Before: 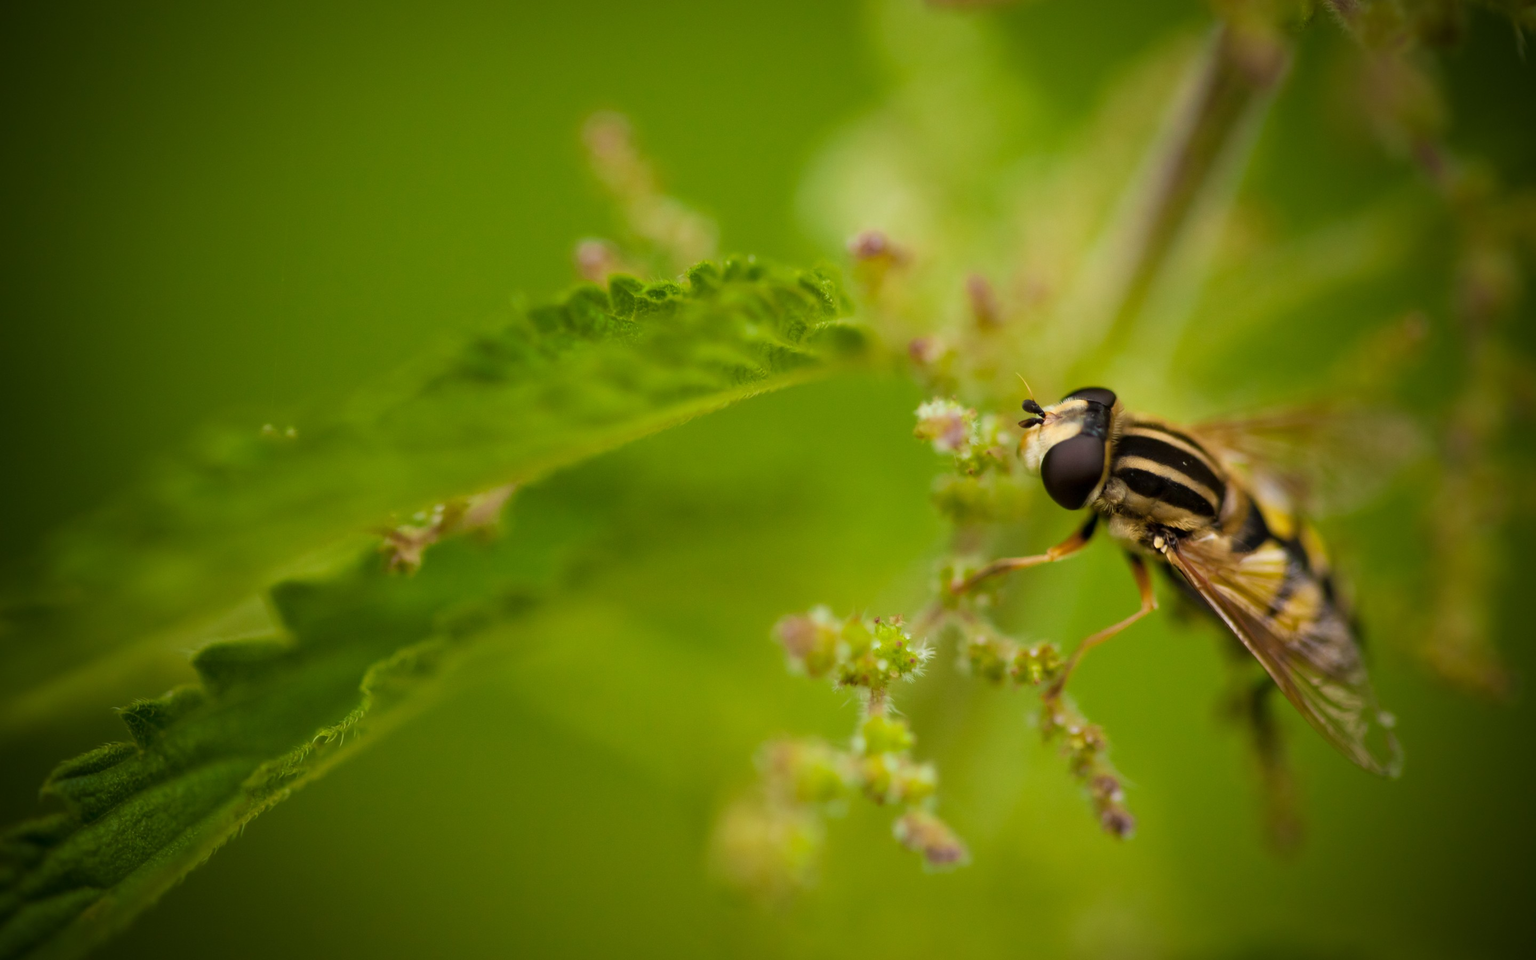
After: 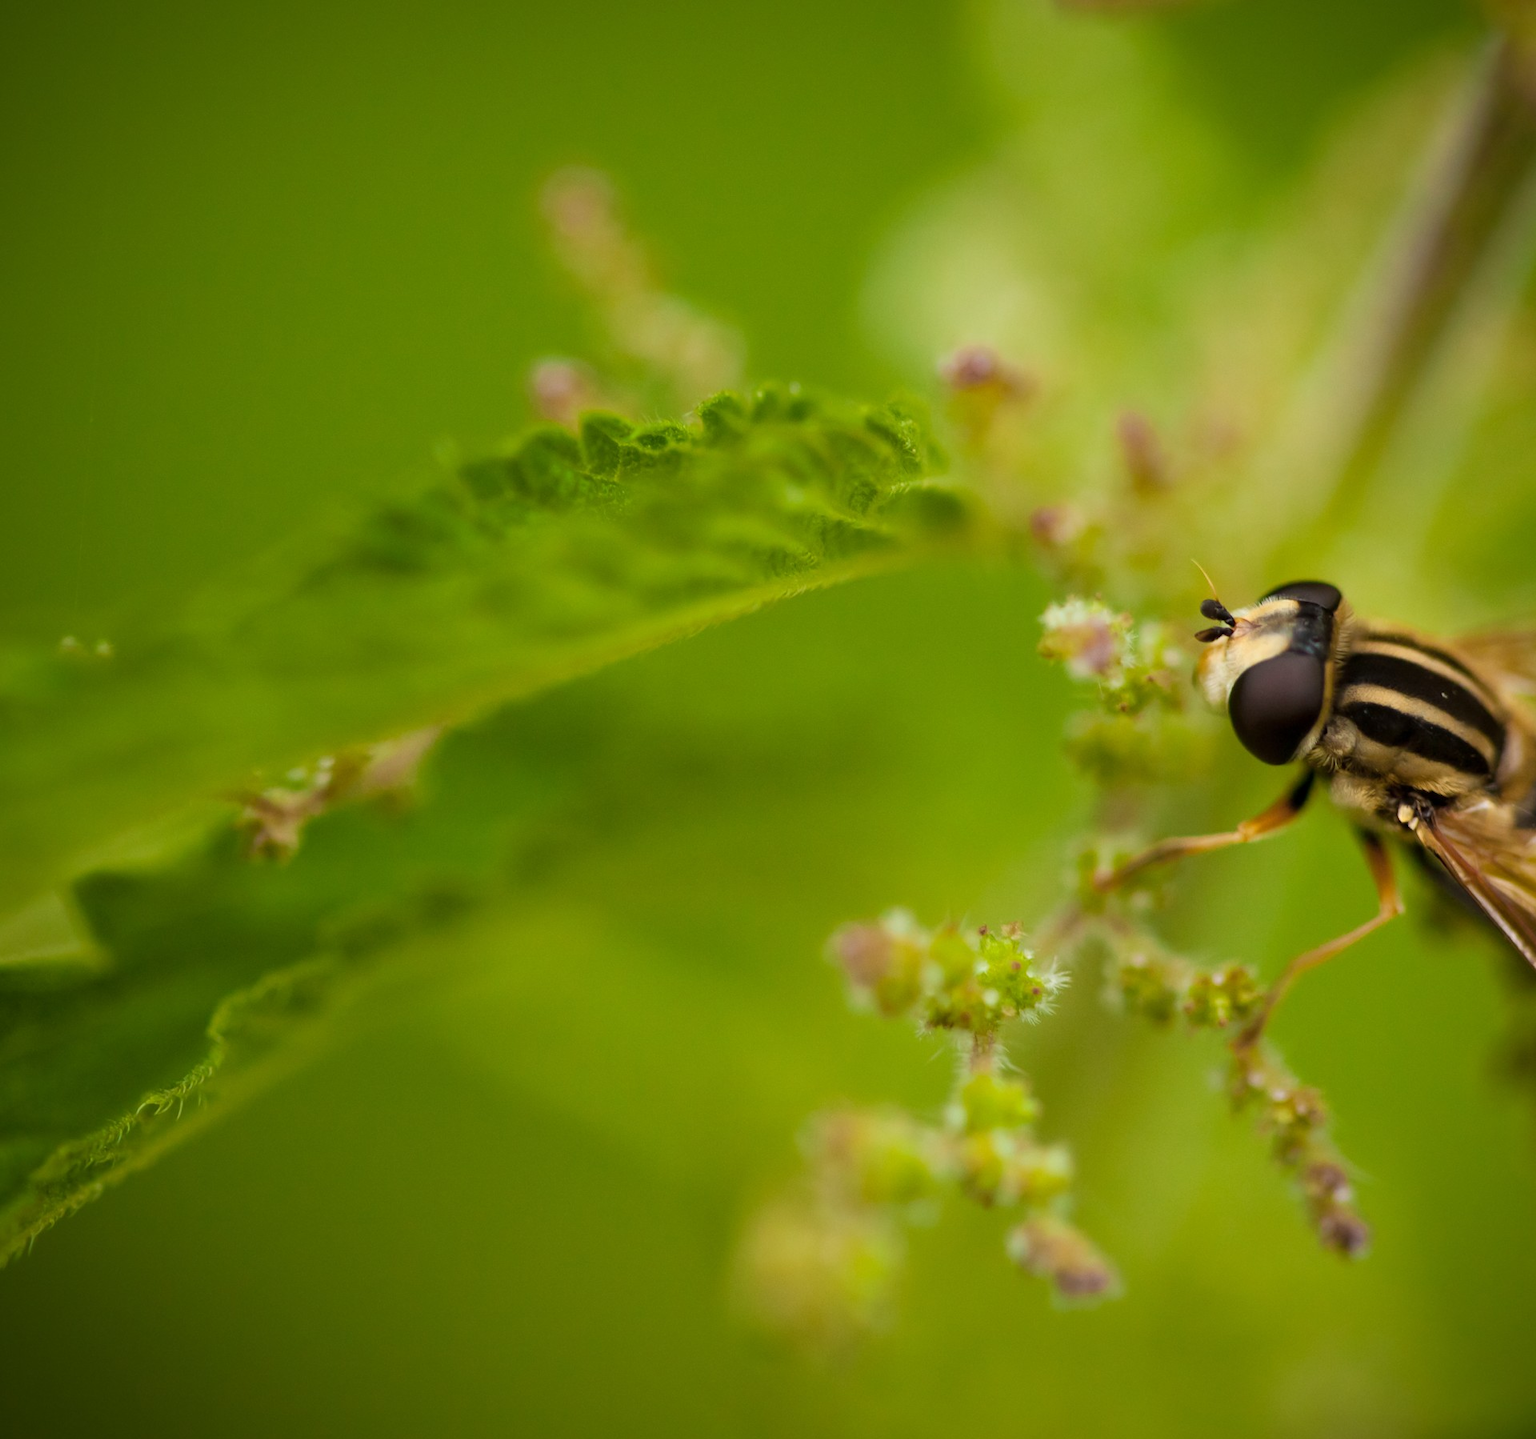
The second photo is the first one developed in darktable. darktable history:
crop and rotate: left 14.47%, right 18.854%
